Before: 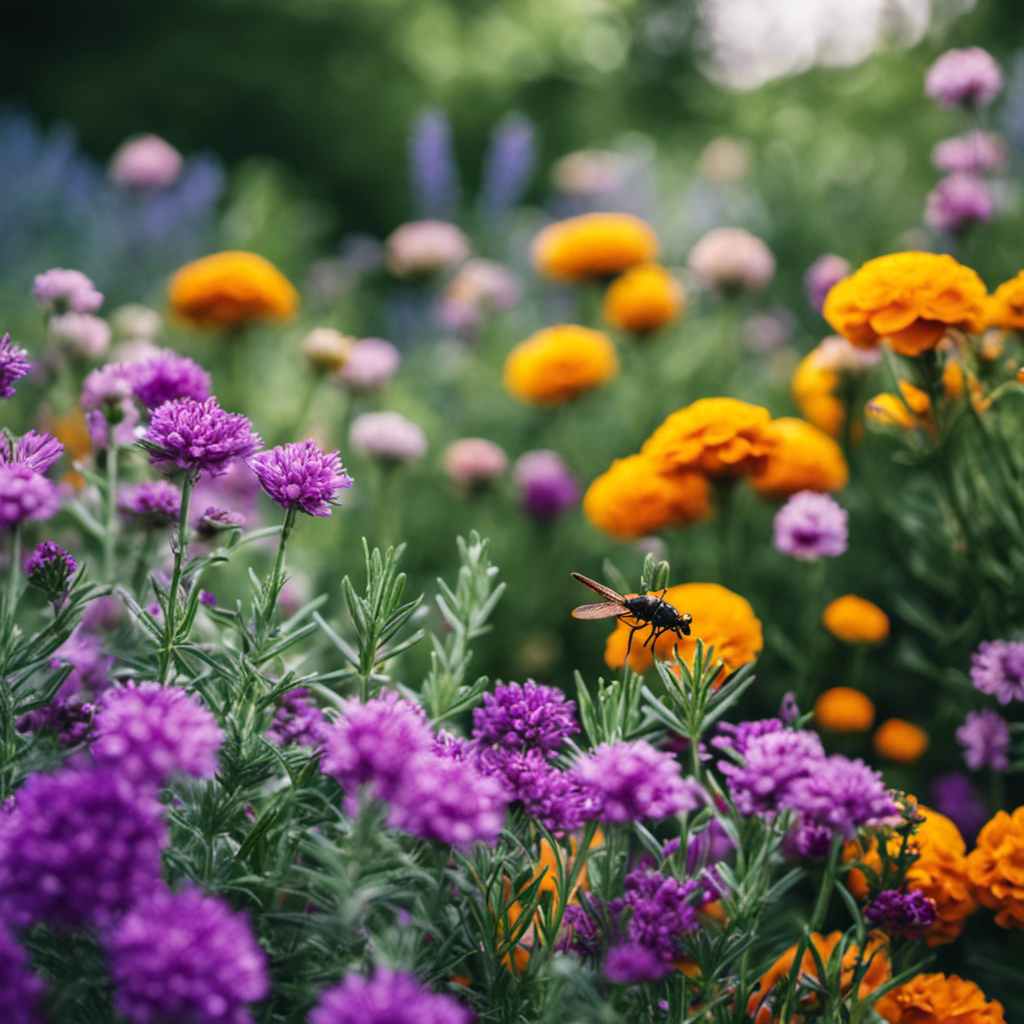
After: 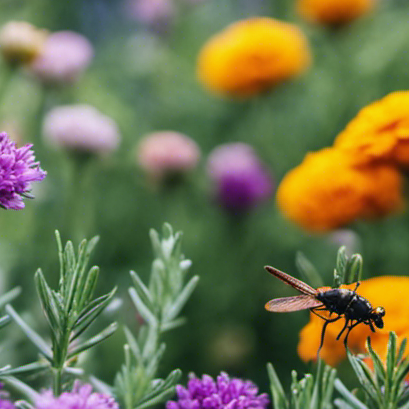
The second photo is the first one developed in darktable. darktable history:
crop: left 30%, top 30%, right 30%, bottom 30%
white balance: red 0.974, blue 1.044
